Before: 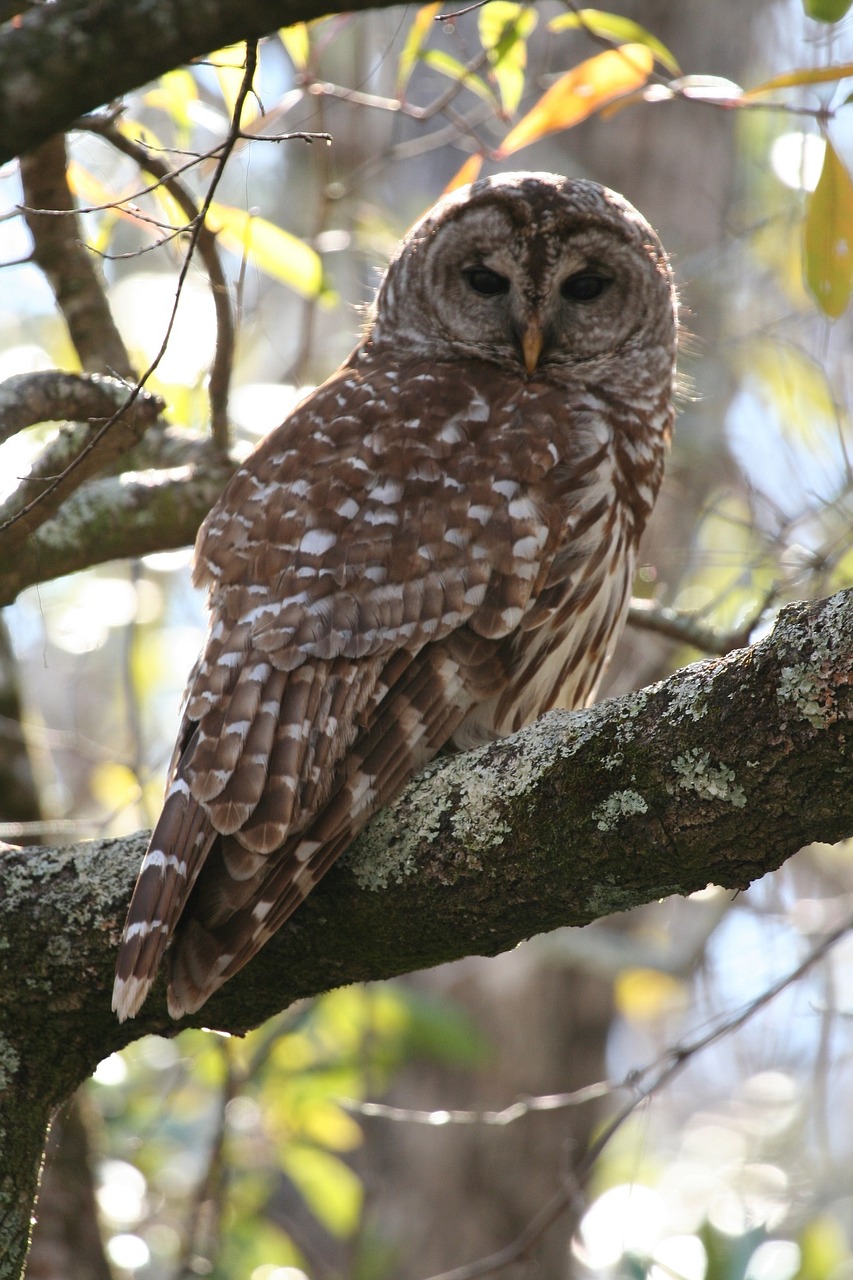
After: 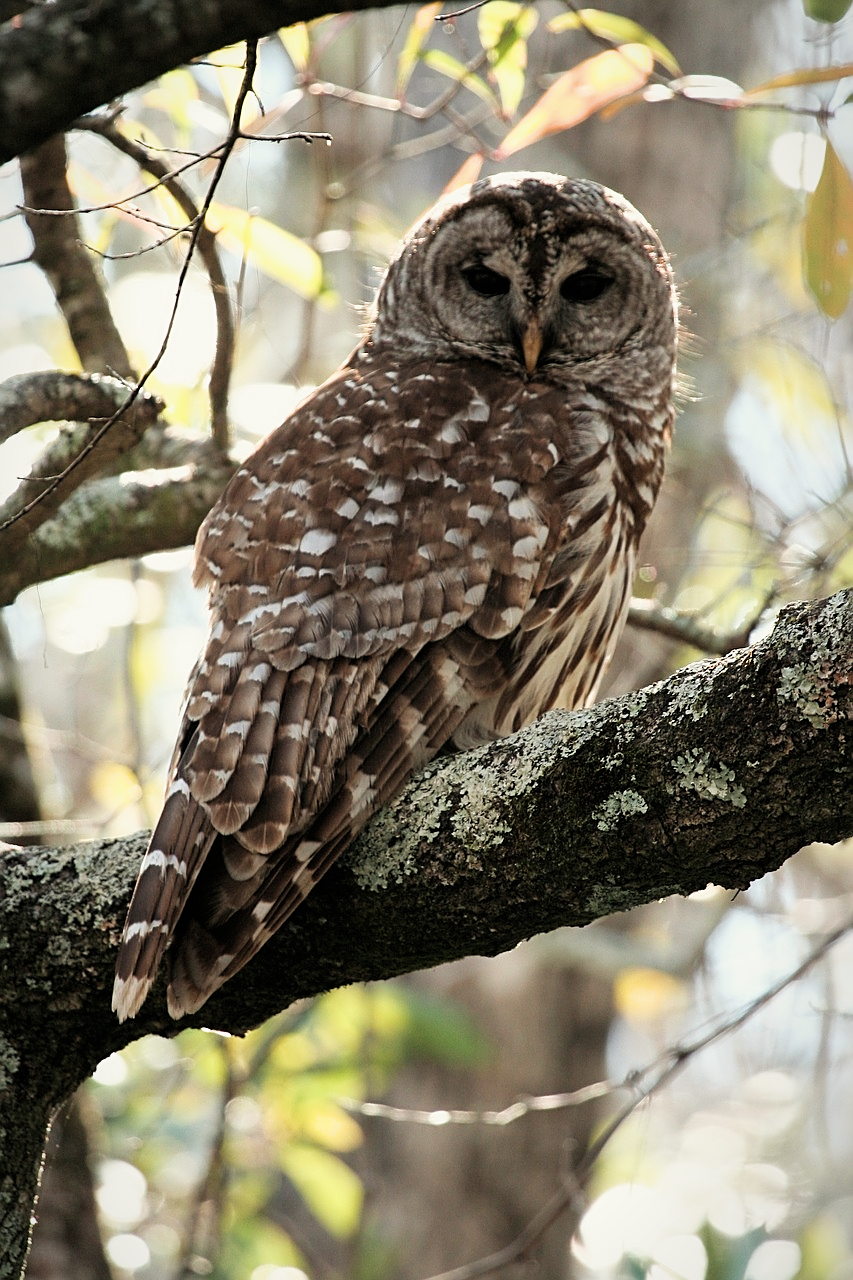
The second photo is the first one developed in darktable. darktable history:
sharpen: on, module defaults
filmic rgb: black relative exposure -5 EV, white relative exposure 3.5 EV, hardness 3.19, contrast 1.2, highlights saturation mix -50%
color calibration: illuminant Planckian (black body), x 0.378, y 0.375, temperature 4065 K
vignetting: fall-off start 97%, fall-off radius 100%, width/height ratio 0.609, unbound false
white balance: red 1.123, blue 0.83
exposure: exposure 0.485 EV, compensate highlight preservation false
tone curve: curves: ch0 [(0, 0) (0.641, 0.595) (1, 1)], color space Lab, linked channels, preserve colors none
